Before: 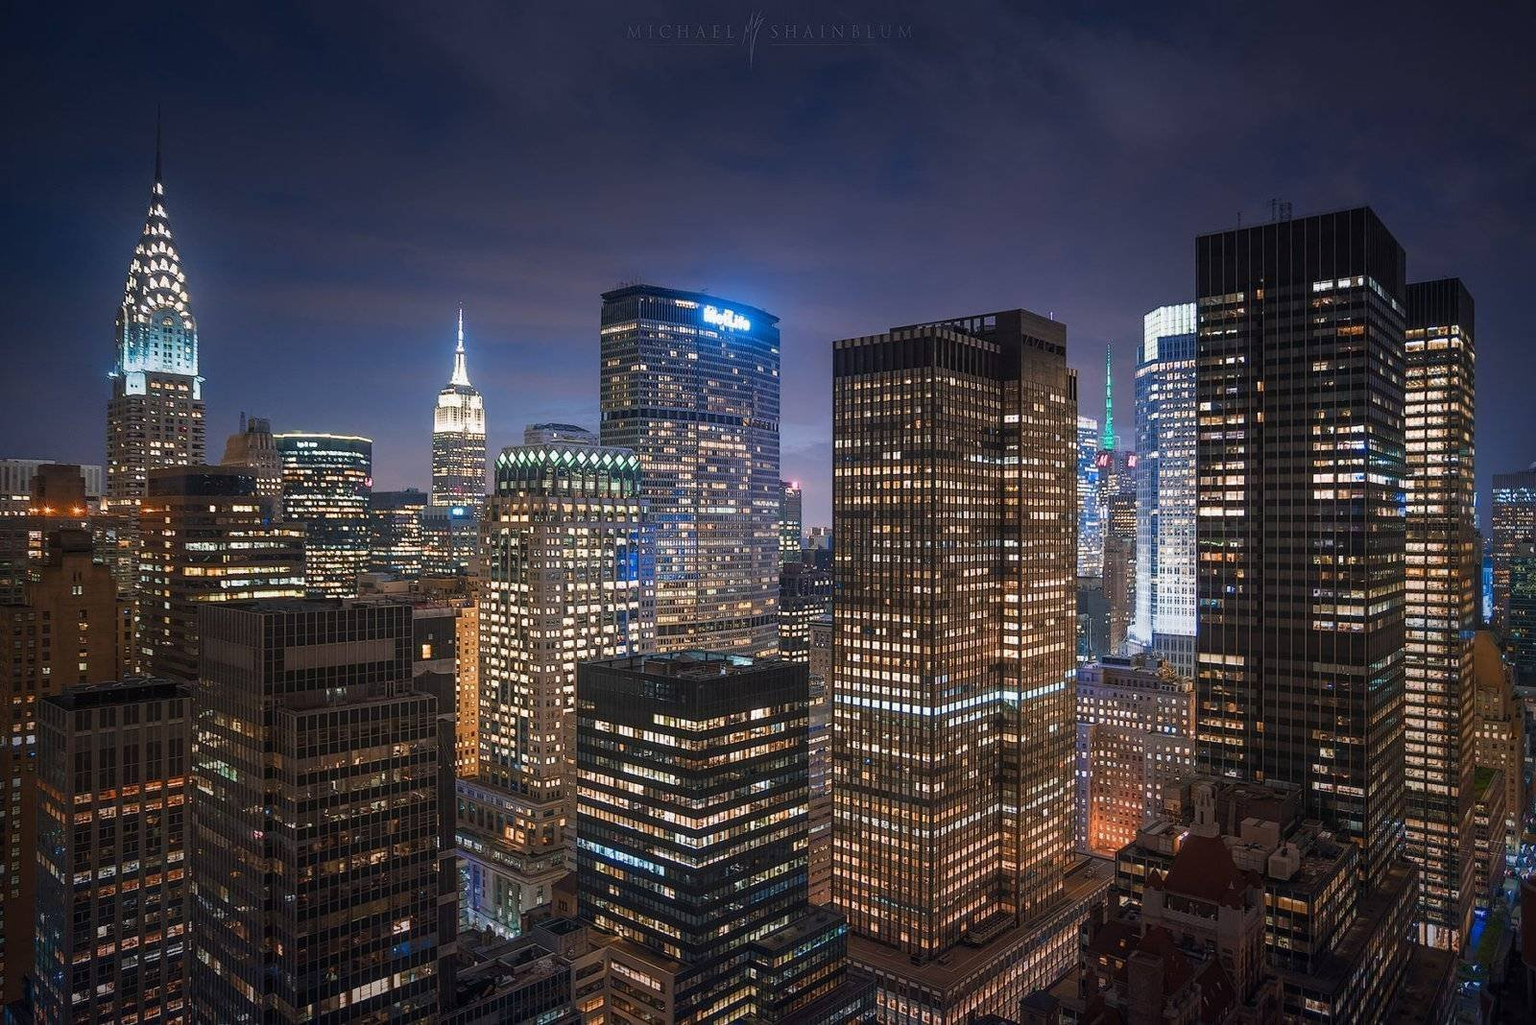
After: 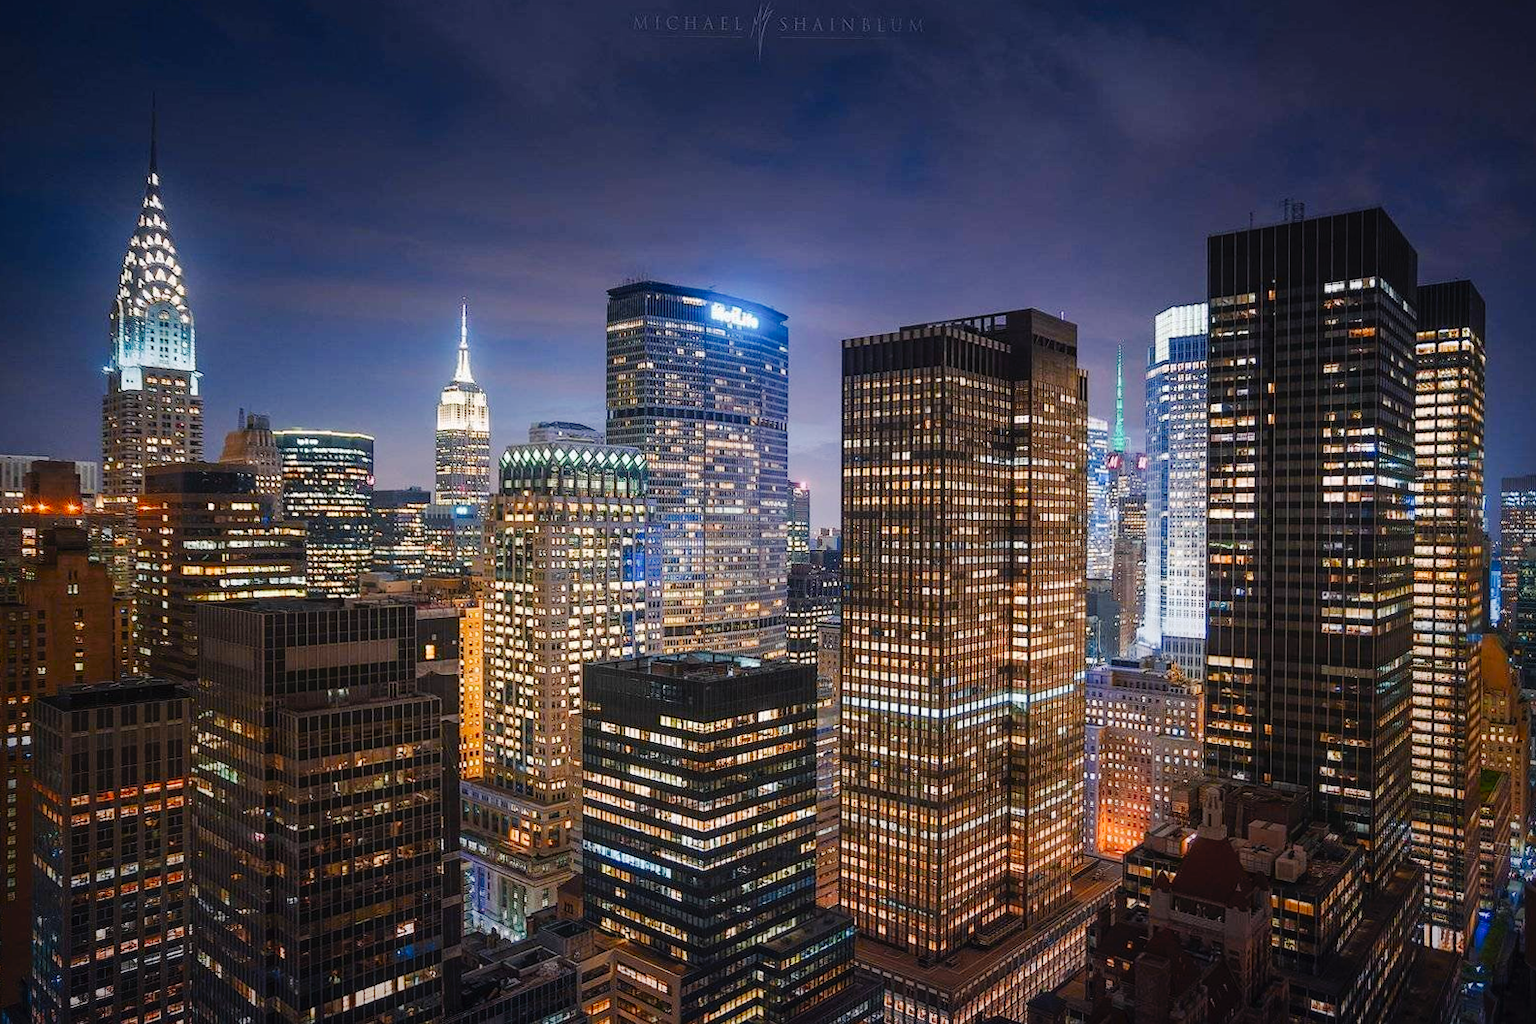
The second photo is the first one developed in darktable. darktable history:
tone curve: curves: ch0 [(0, 0) (0.003, 0.012) (0.011, 0.02) (0.025, 0.032) (0.044, 0.046) (0.069, 0.06) (0.1, 0.09) (0.136, 0.133) (0.177, 0.182) (0.224, 0.247) (0.277, 0.316) (0.335, 0.396) (0.399, 0.48) (0.468, 0.568) (0.543, 0.646) (0.623, 0.717) (0.709, 0.777) (0.801, 0.846) (0.898, 0.912) (1, 1)], preserve colors none
color zones: curves: ch0 [(0.224, 0.526) (0.75, 0.5)]; ch1 [(0.055, 0.526) (0.224, 0.761) (0.377, 0.526) (0.75, 0.5)]
rotate and perspective: rotation 0.174°, lens shift (vertical) 0.013, lens shift (horizontal) 0.019, shear 0.001, automatic cropping original format, crop left 0.007, crop right 0.991, crop top 0.016, crop bottom 0.997
